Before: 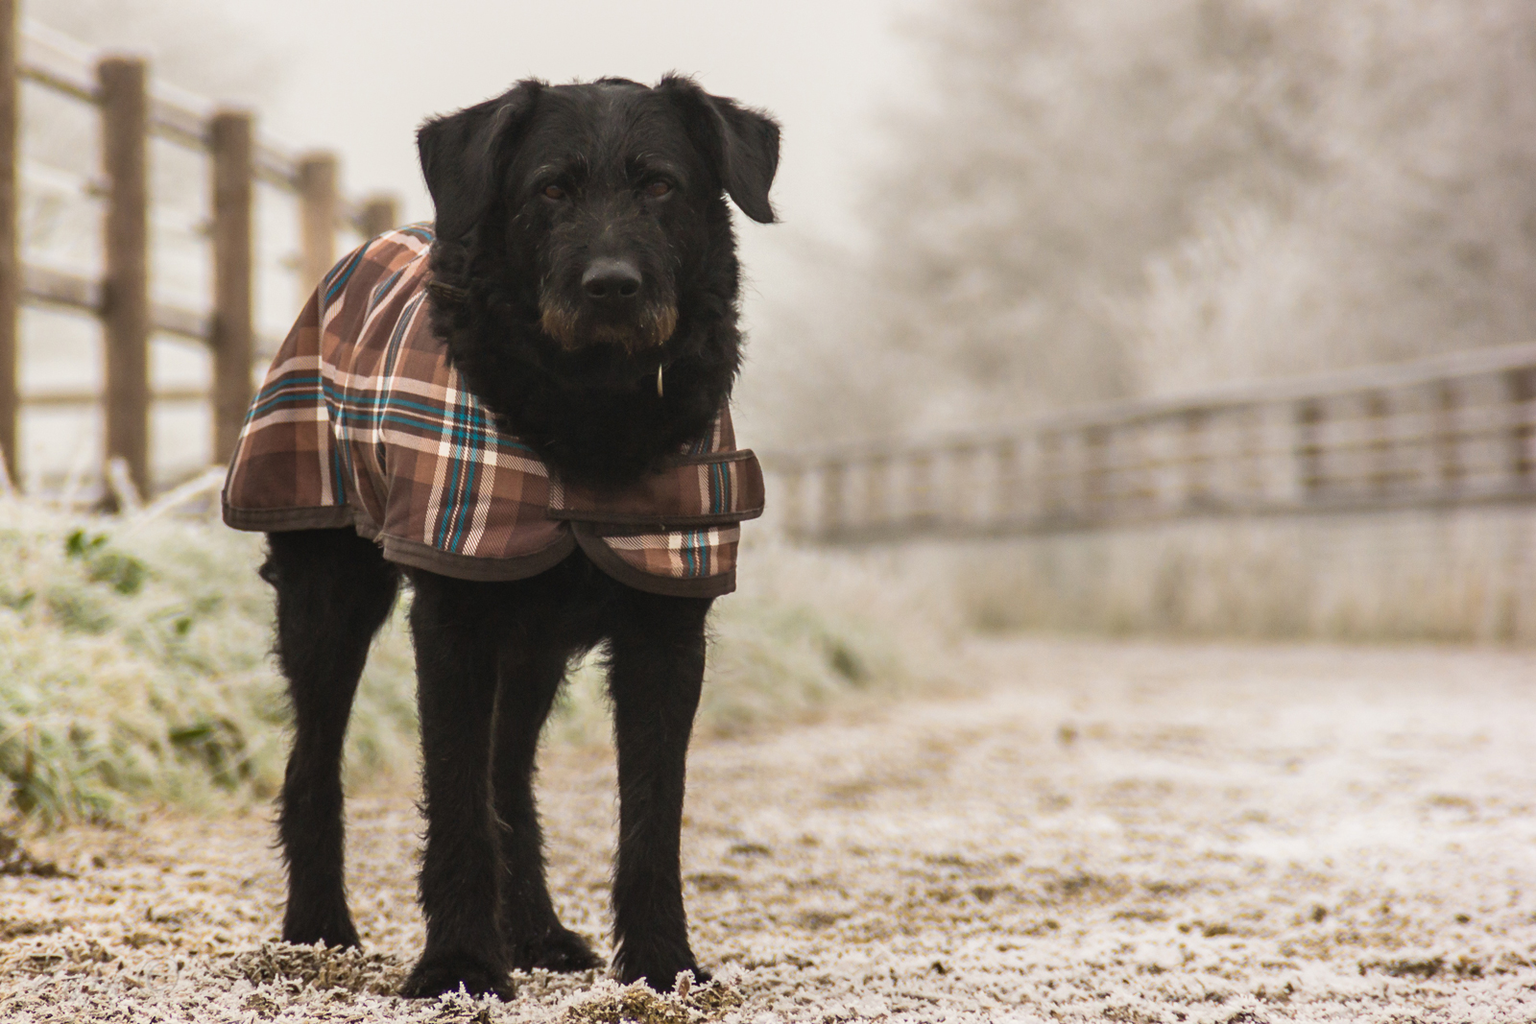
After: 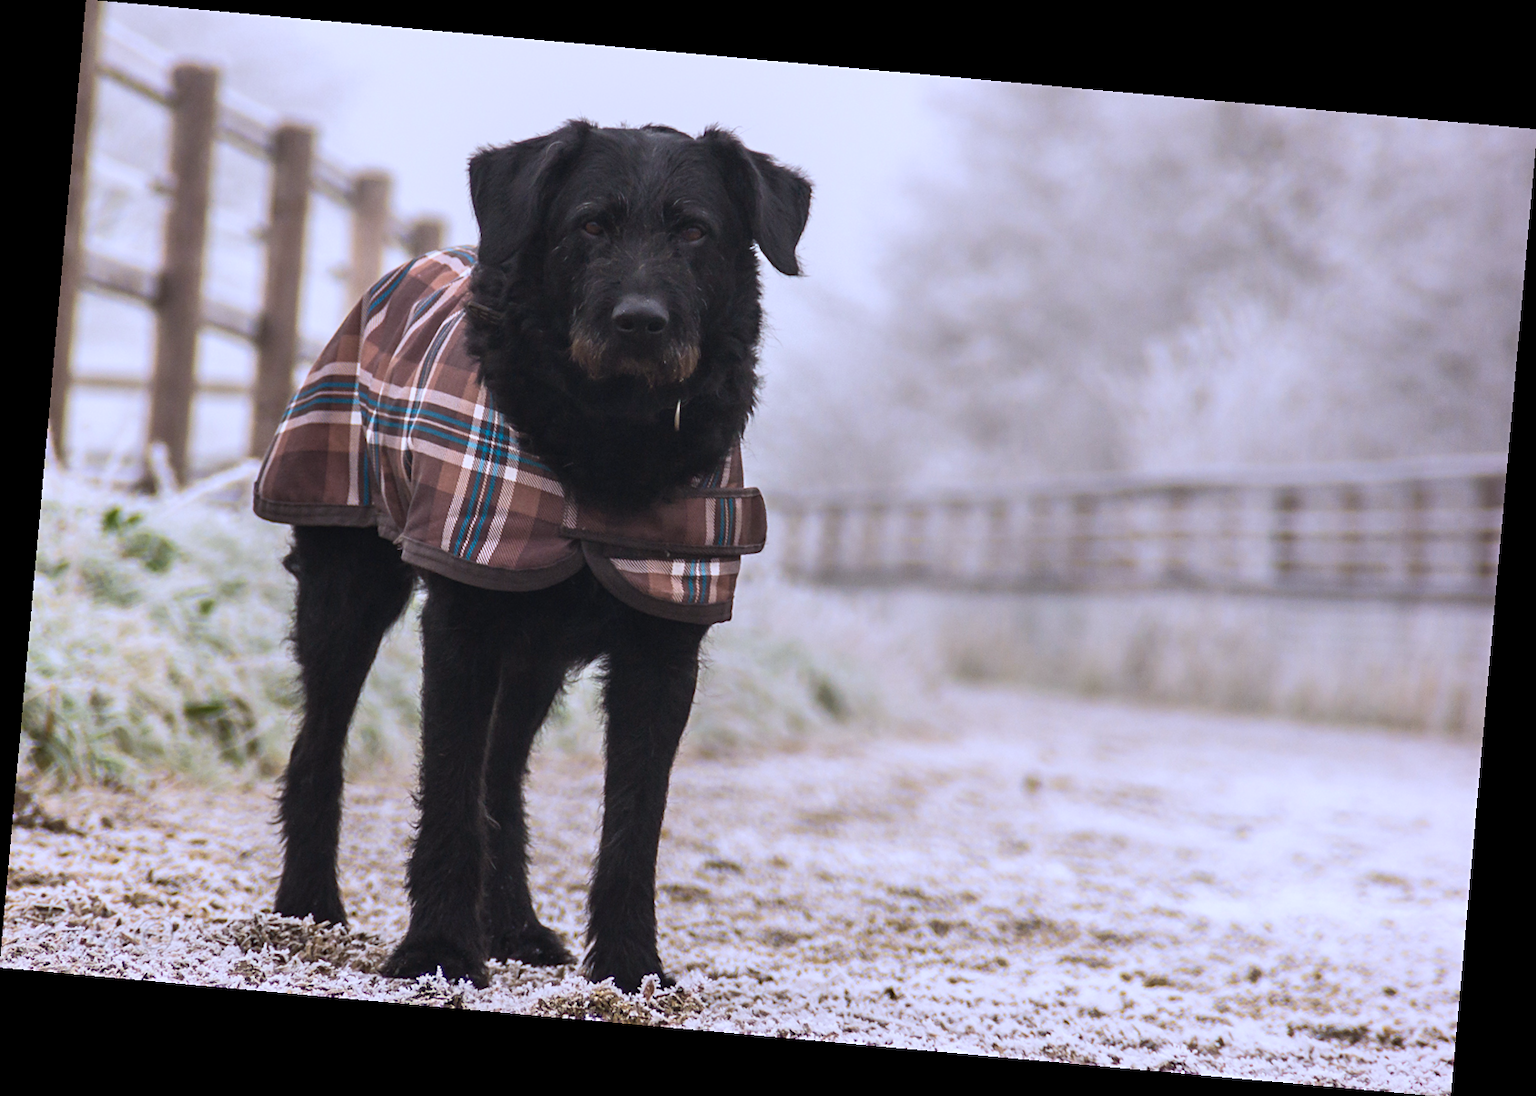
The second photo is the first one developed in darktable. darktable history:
rotate and perspective: rotation 5.12°, automatic cropping off
color calibration: illuminant as shot in camera, x 0.379, y 0.396, temperature 4138.76 K
sharpen: amount 0.2
